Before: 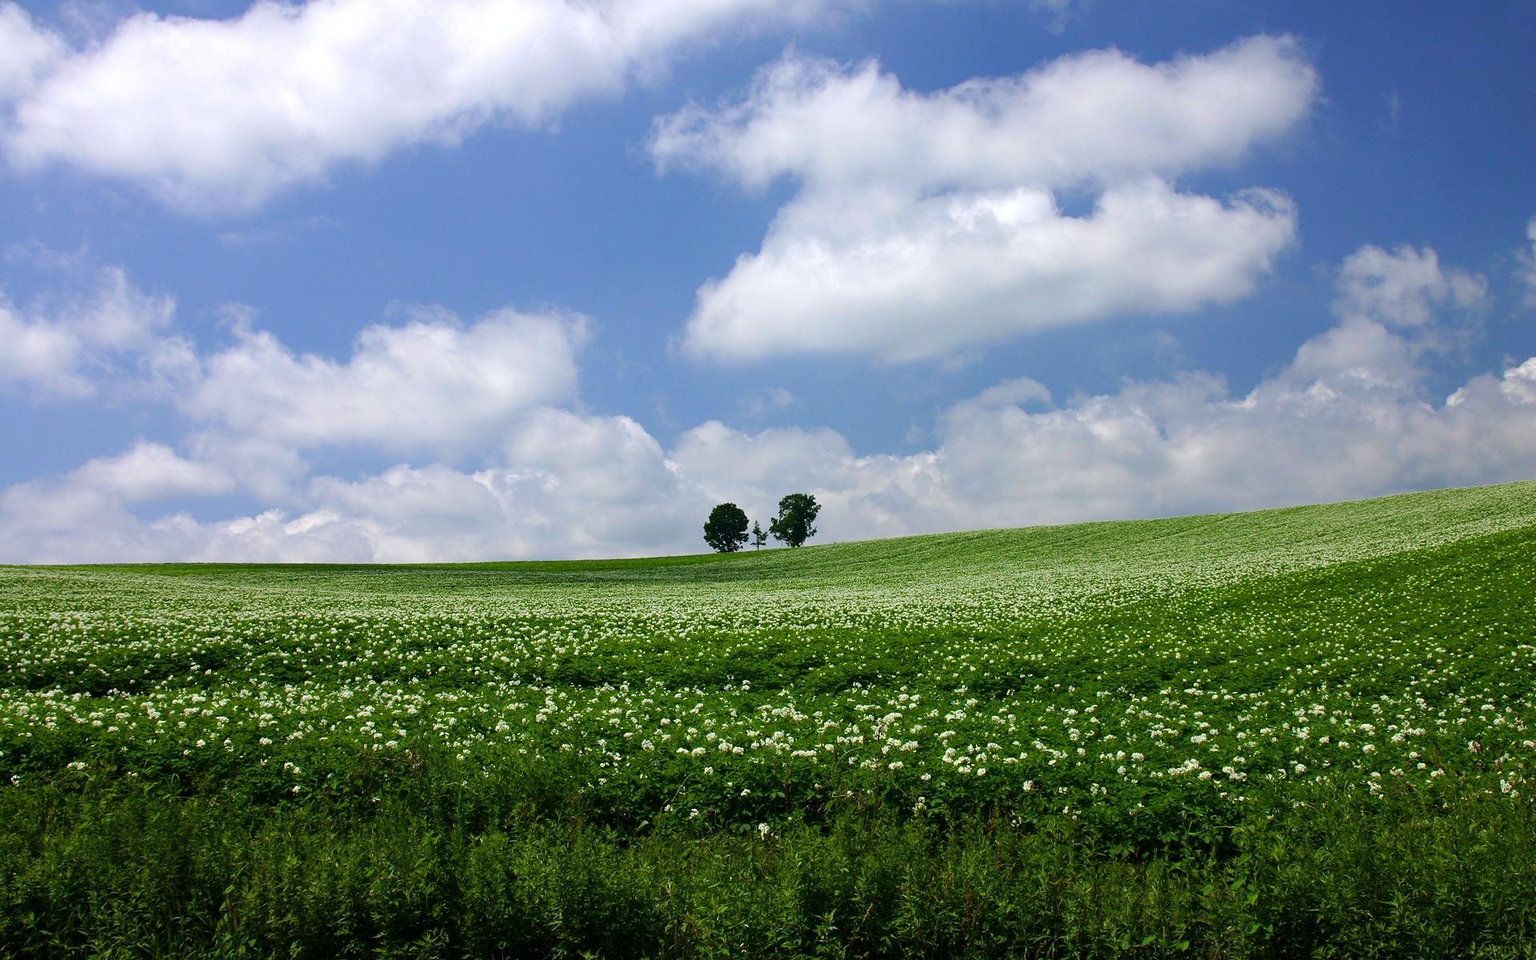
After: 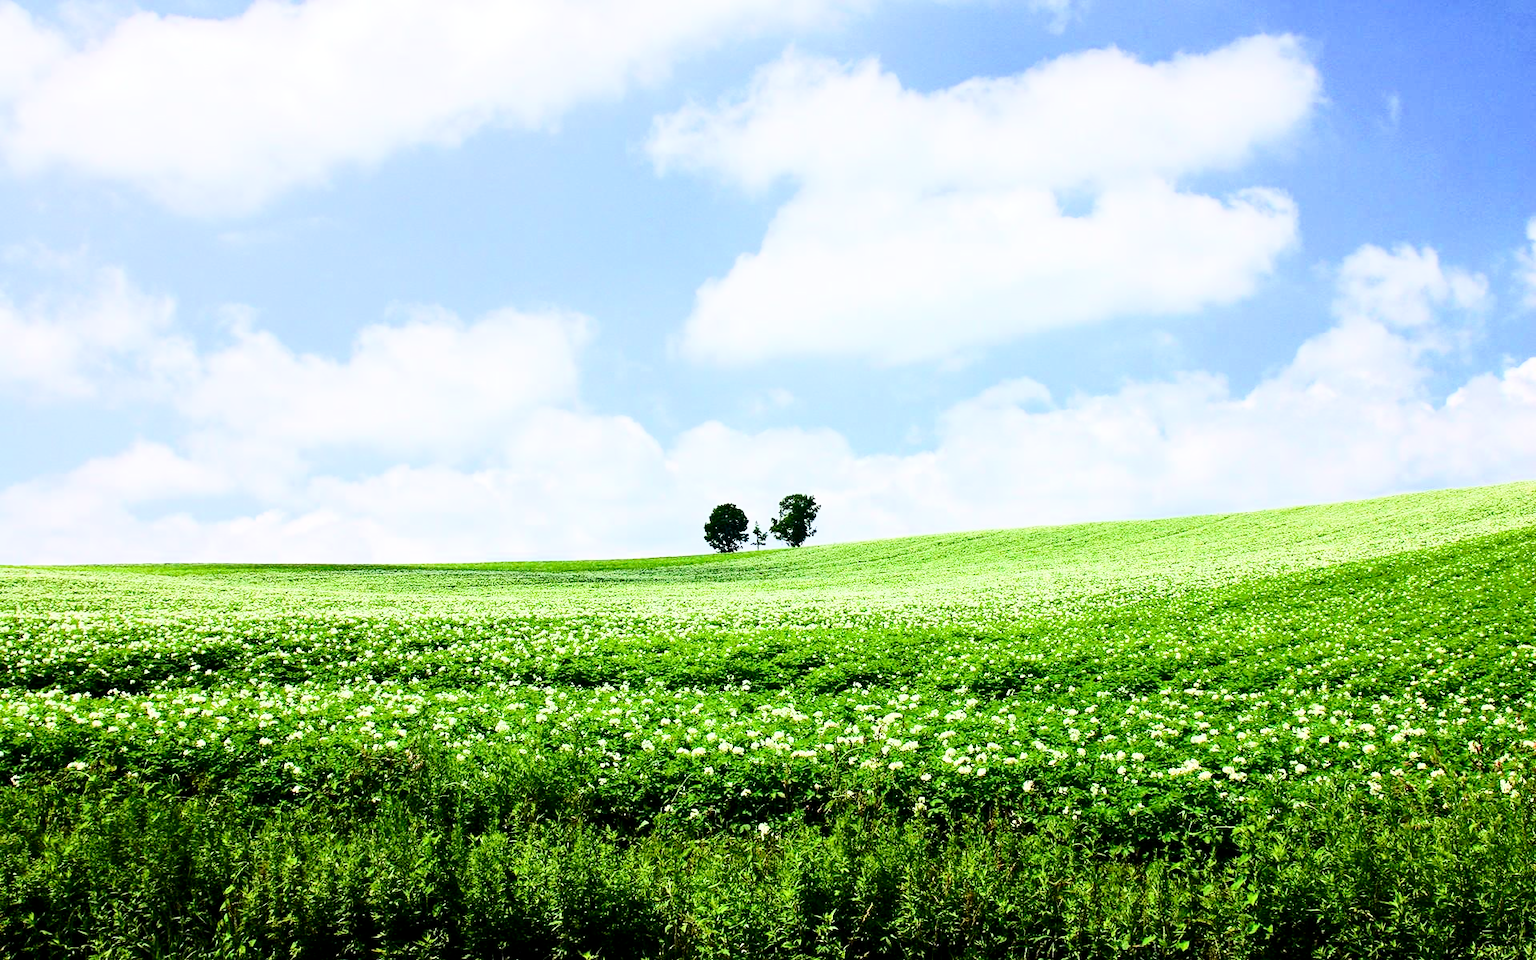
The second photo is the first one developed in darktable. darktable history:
contrast brightness saturation: contrast 0.319, brightness -0.07, saturation 0.171
filmic rgb: black relative exposure -7.58 EV, white relative exposure 4.65 EV, target black luminance 0%, hardness 3.5, latitude 50.36%, contrast 1.026, highlights saturation mix 8.94%, shadows ↔ highlights balance -0.188%
exposure: exposure 2.047 EV, compensate exposure bias true, compensate highlight preservation false
